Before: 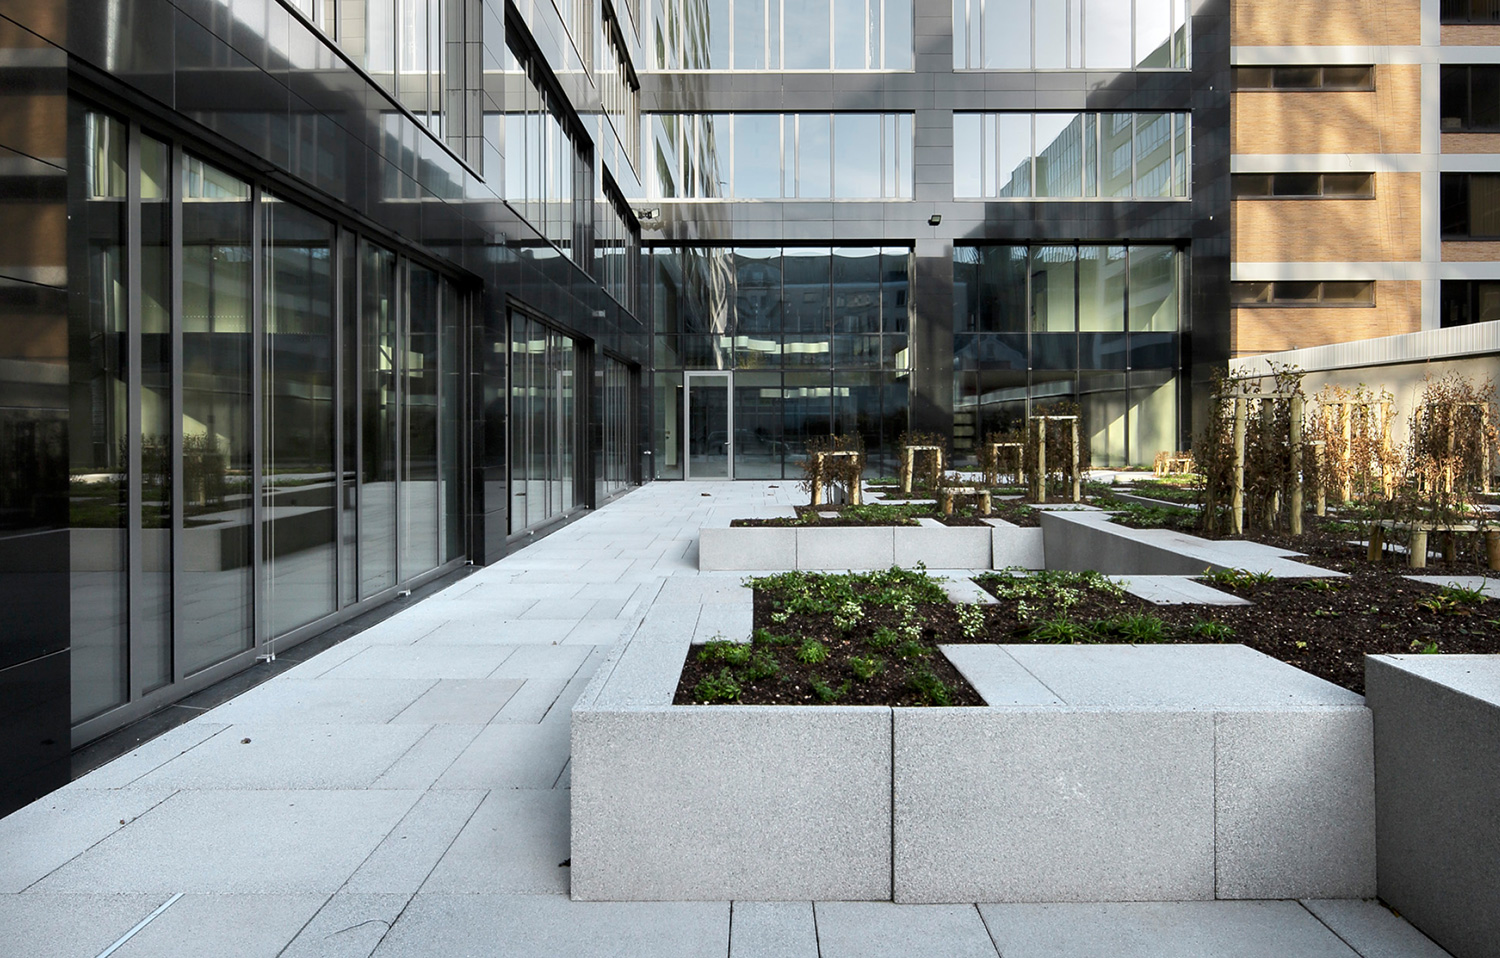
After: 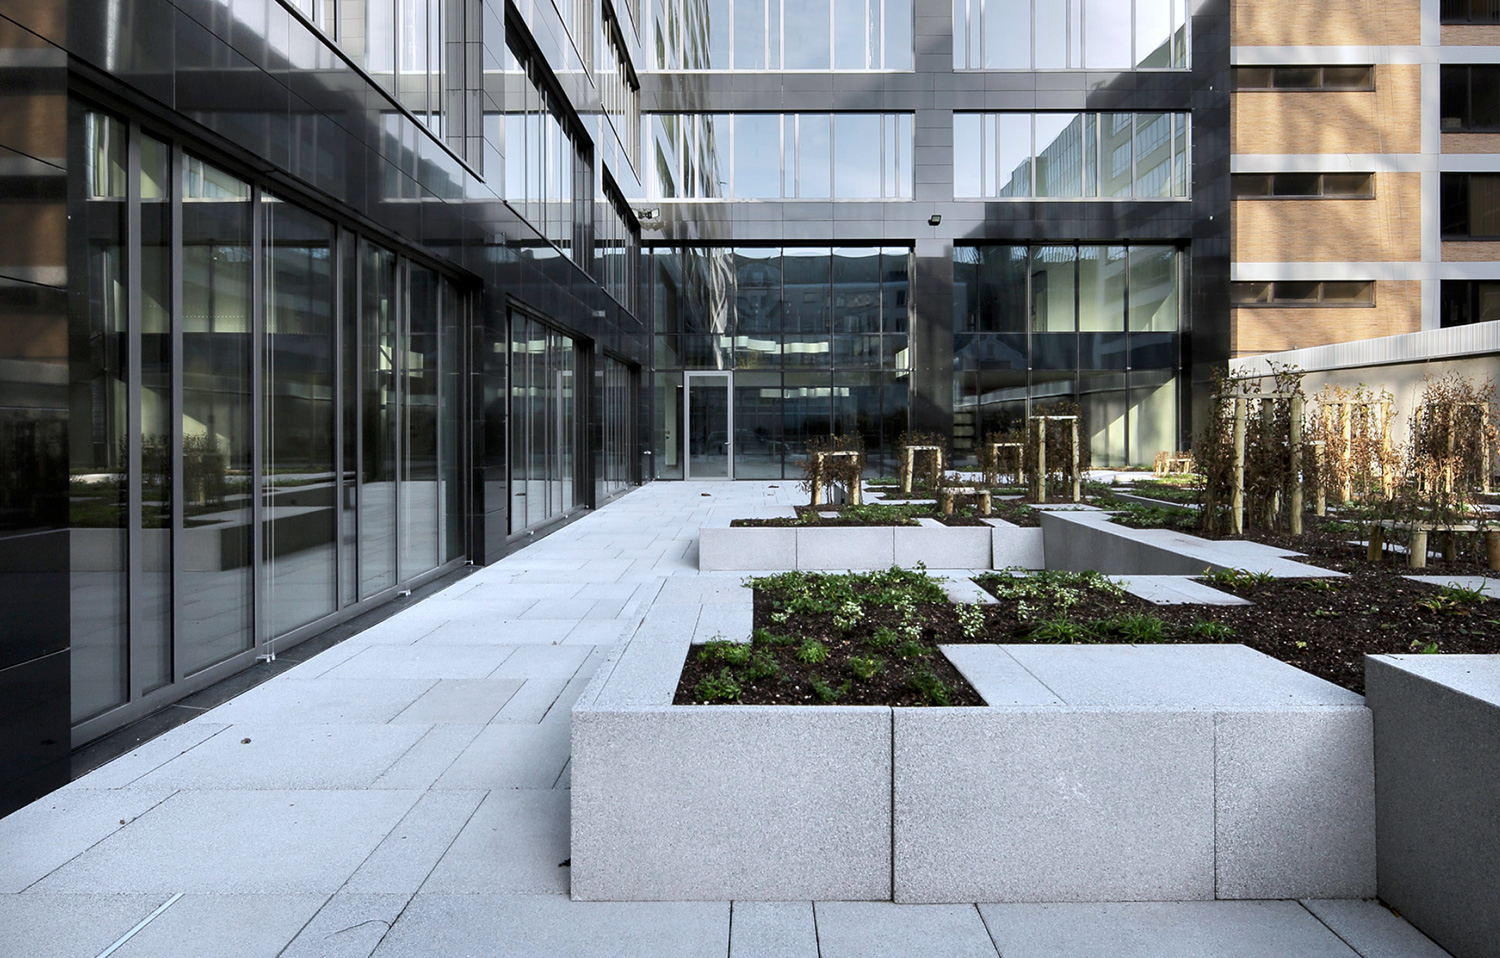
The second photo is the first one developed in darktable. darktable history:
contrast brightness saturation: saturation -0.1
white balance: red 0.984, blue 1.059
